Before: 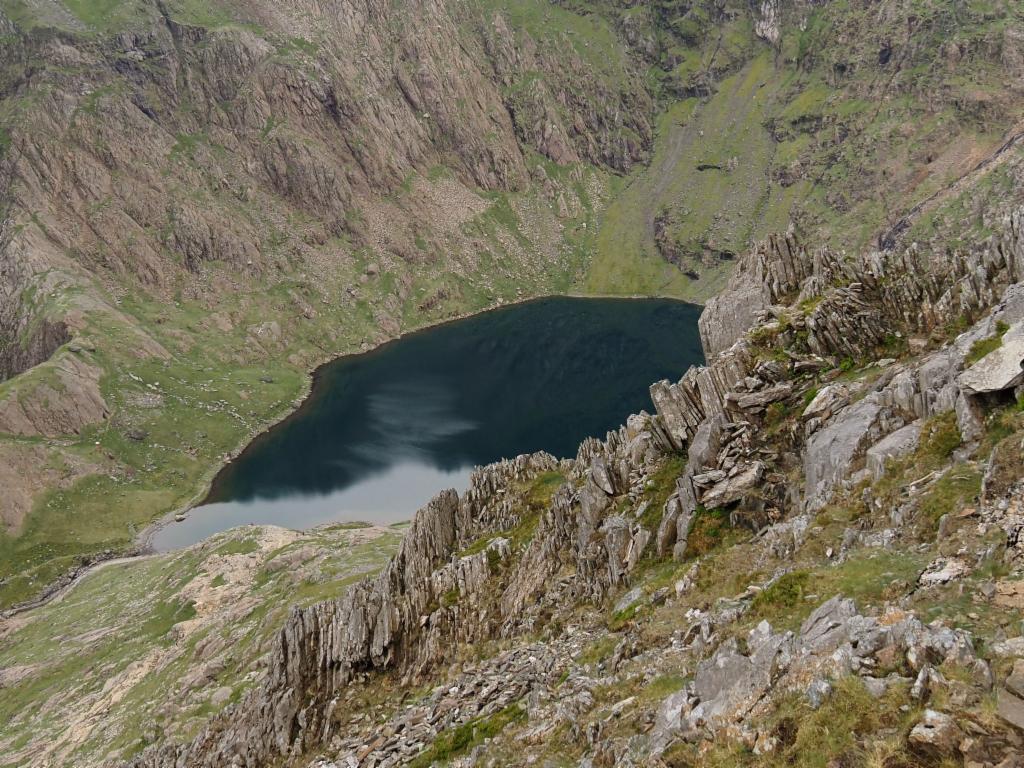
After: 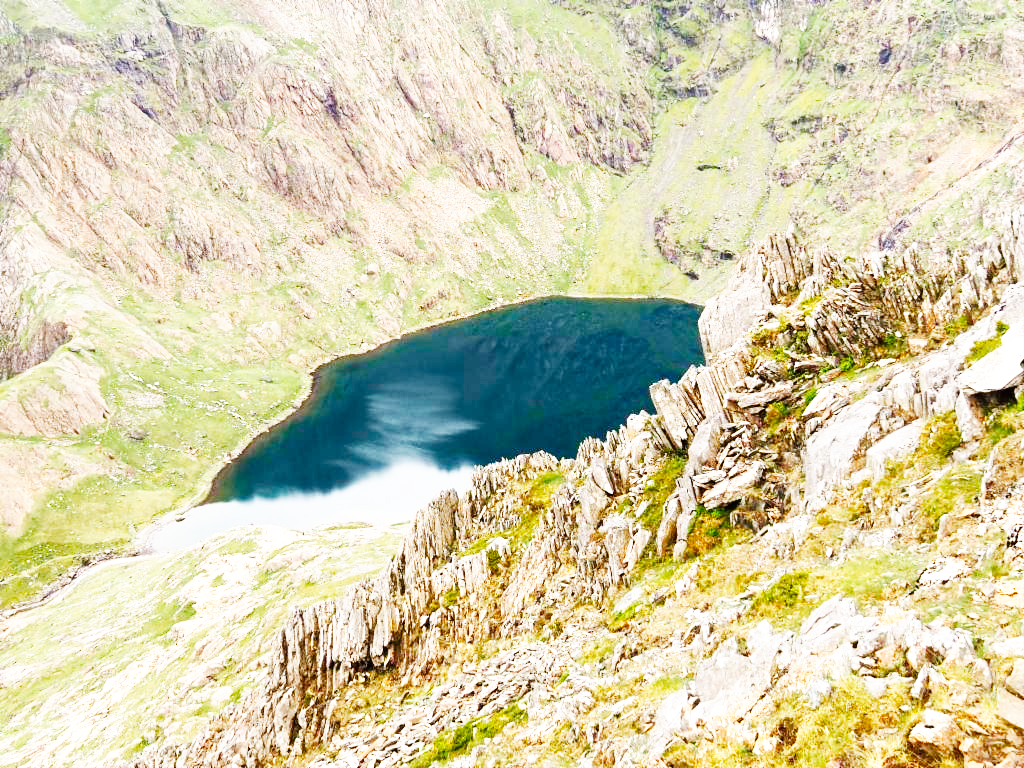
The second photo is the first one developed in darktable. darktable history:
base curve: curves: ch0 [(0, 0) (0.007, 0.004) (0.027, 0.03) (0.046, 0.07) (0.207, 0.54) (0.442, 0.872) (0.673, 0.972) (1, 1)], preserve colors none
exposure: black level correction 0, exposure 1.015 EV, compensate exposure bias true, compensate highlight preservation false
color balance rgb: perceptual saturation grading › global saturation 20%, perceptual saturation grading › highlights -25%, perceptual saturation grading › shadows 25%
color zones: curves: ch1 [(0, 0.523) (0.143, 0.545) (0.286, 0.52) (0.429, 0.506) (0.571, 0.503) (0.714, 0.503) (0.857, 0.508) (1, 0.523)]
